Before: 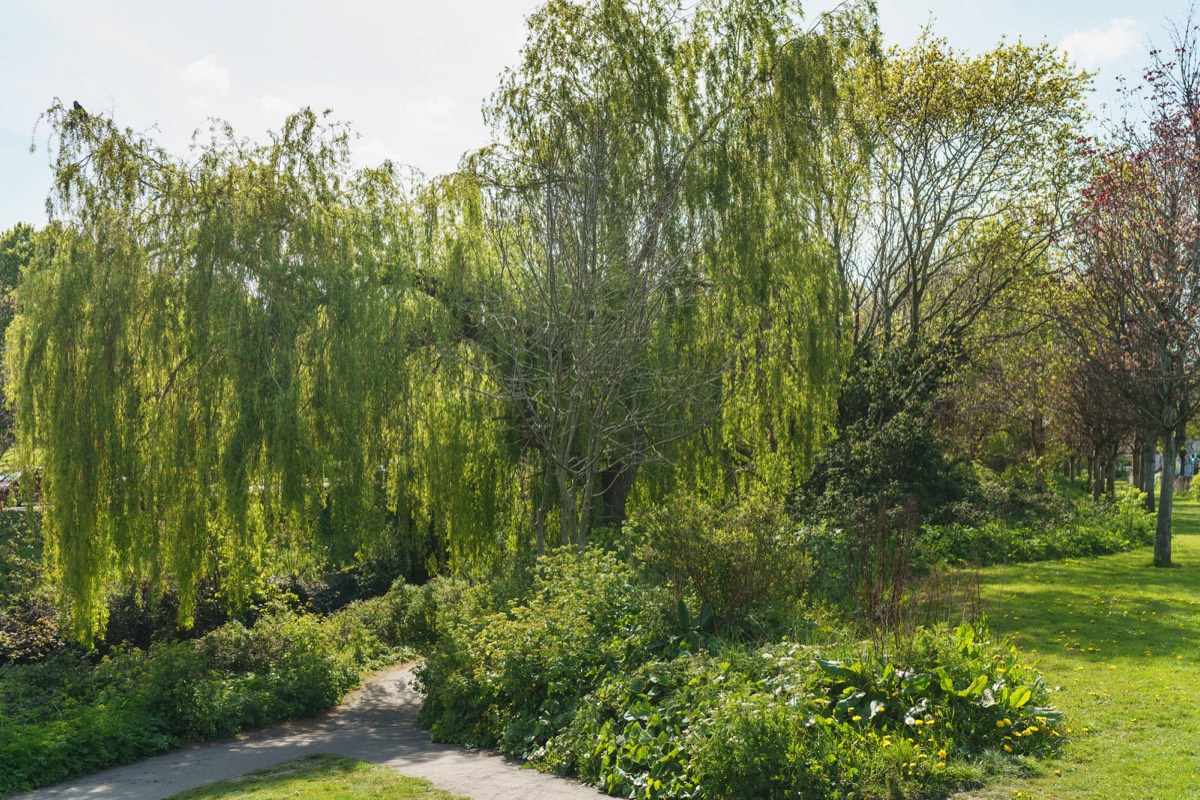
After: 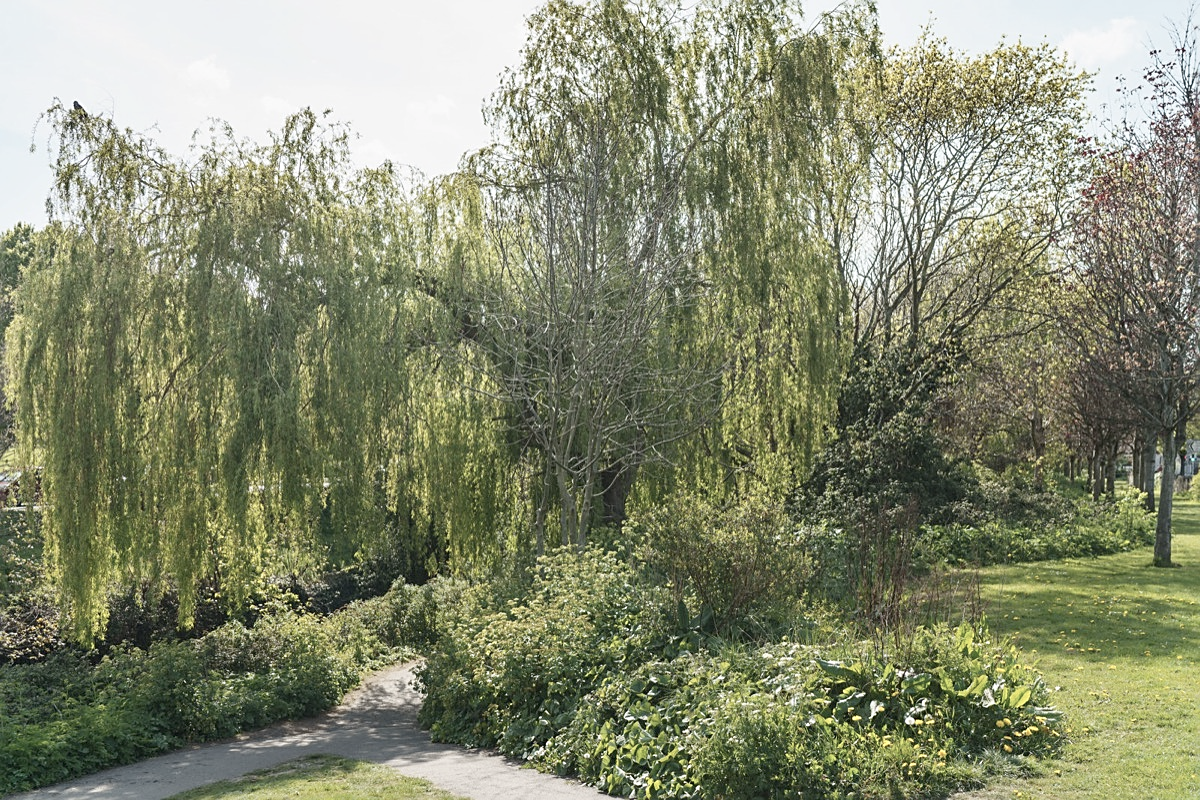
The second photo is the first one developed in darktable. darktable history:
contrast brightness saturation: contrast 0.096, saturation -0.365
contrast equalizer: y [[0.5 ×6], [0.5 ×6], [0.5, 0.5, 0.501, 0.545, 0.707, 0.863], [0 ×6], [0 ×6]]
sharpen: on, module defaults
